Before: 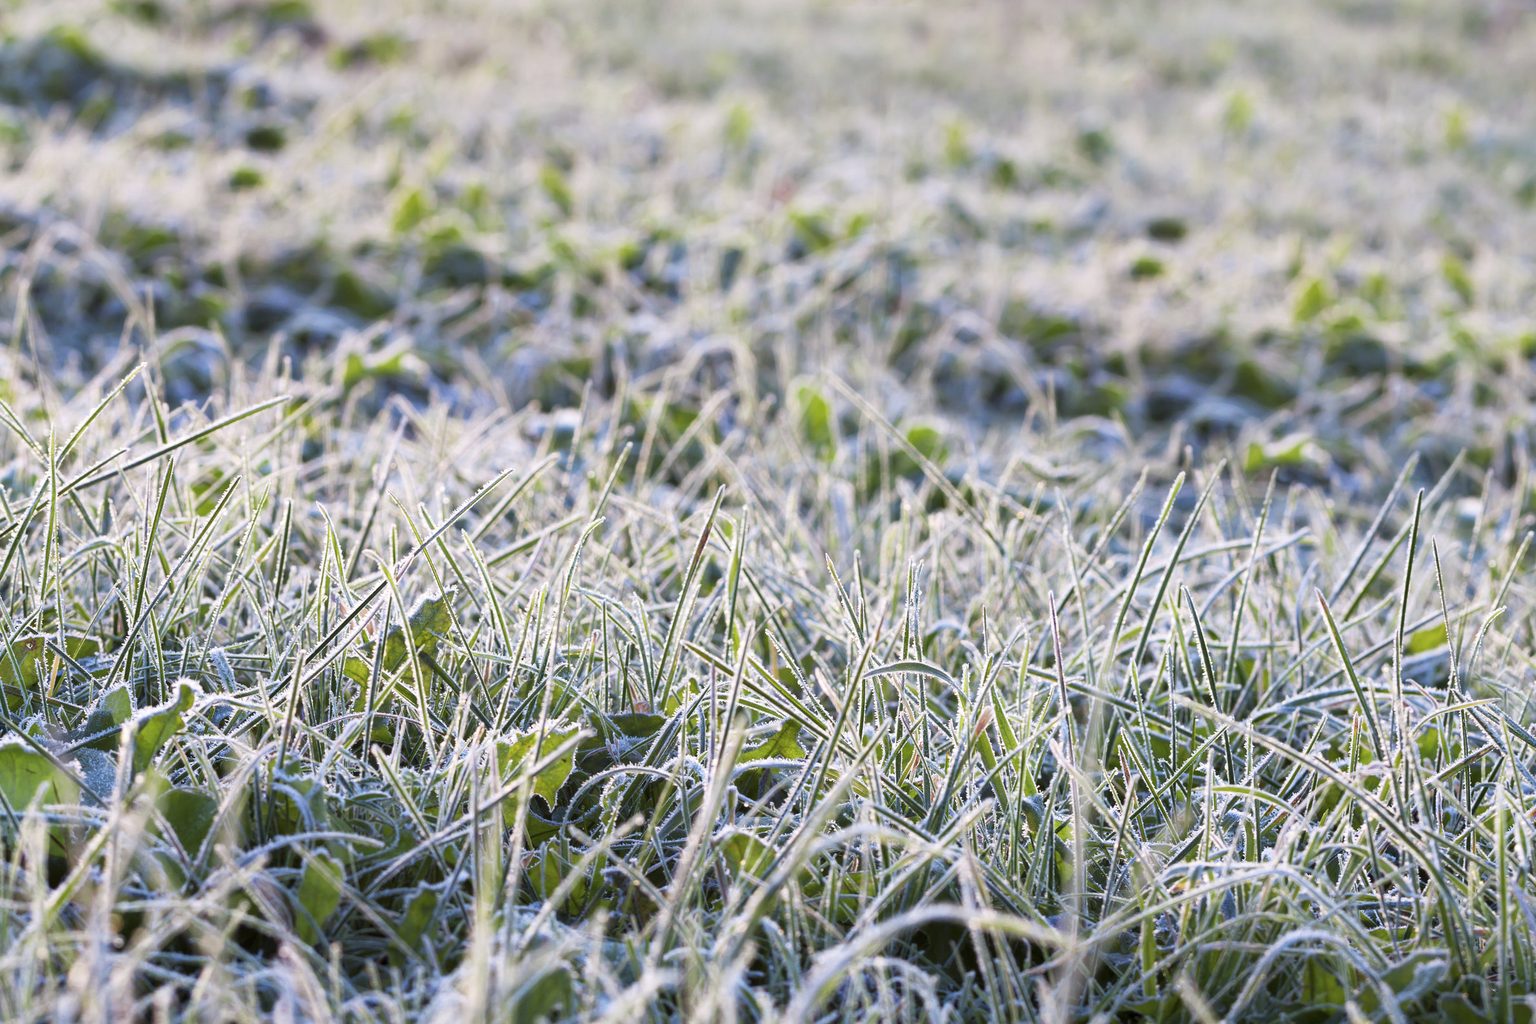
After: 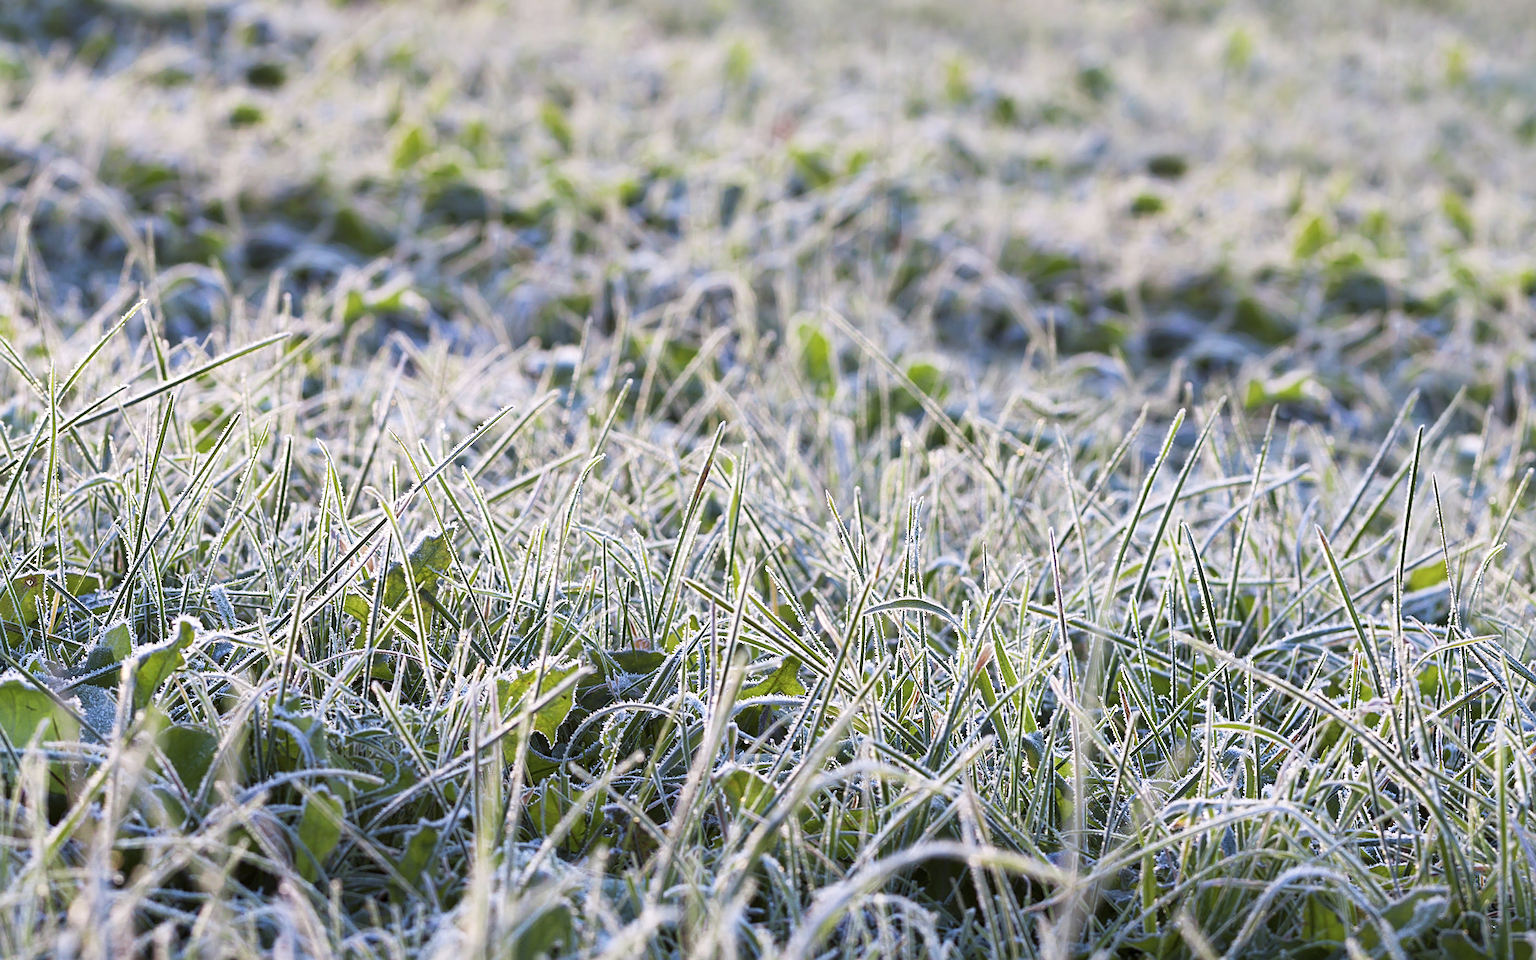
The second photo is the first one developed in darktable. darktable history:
crop and rotate: top 6.25%
sharpen: on, module defaults
